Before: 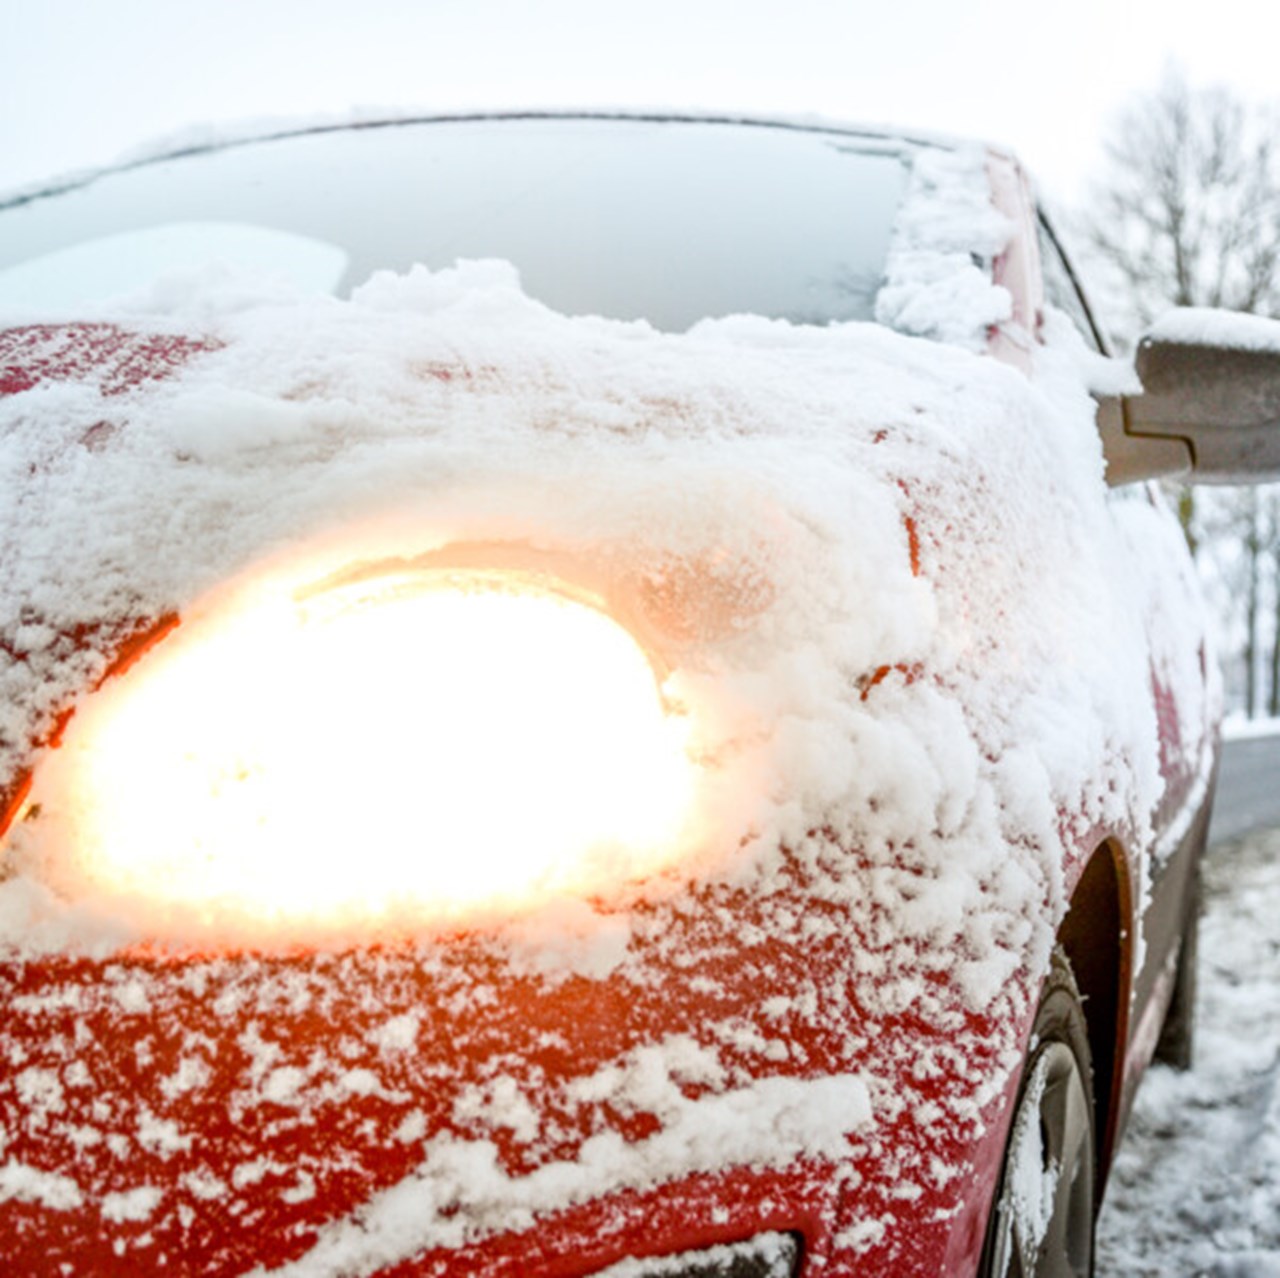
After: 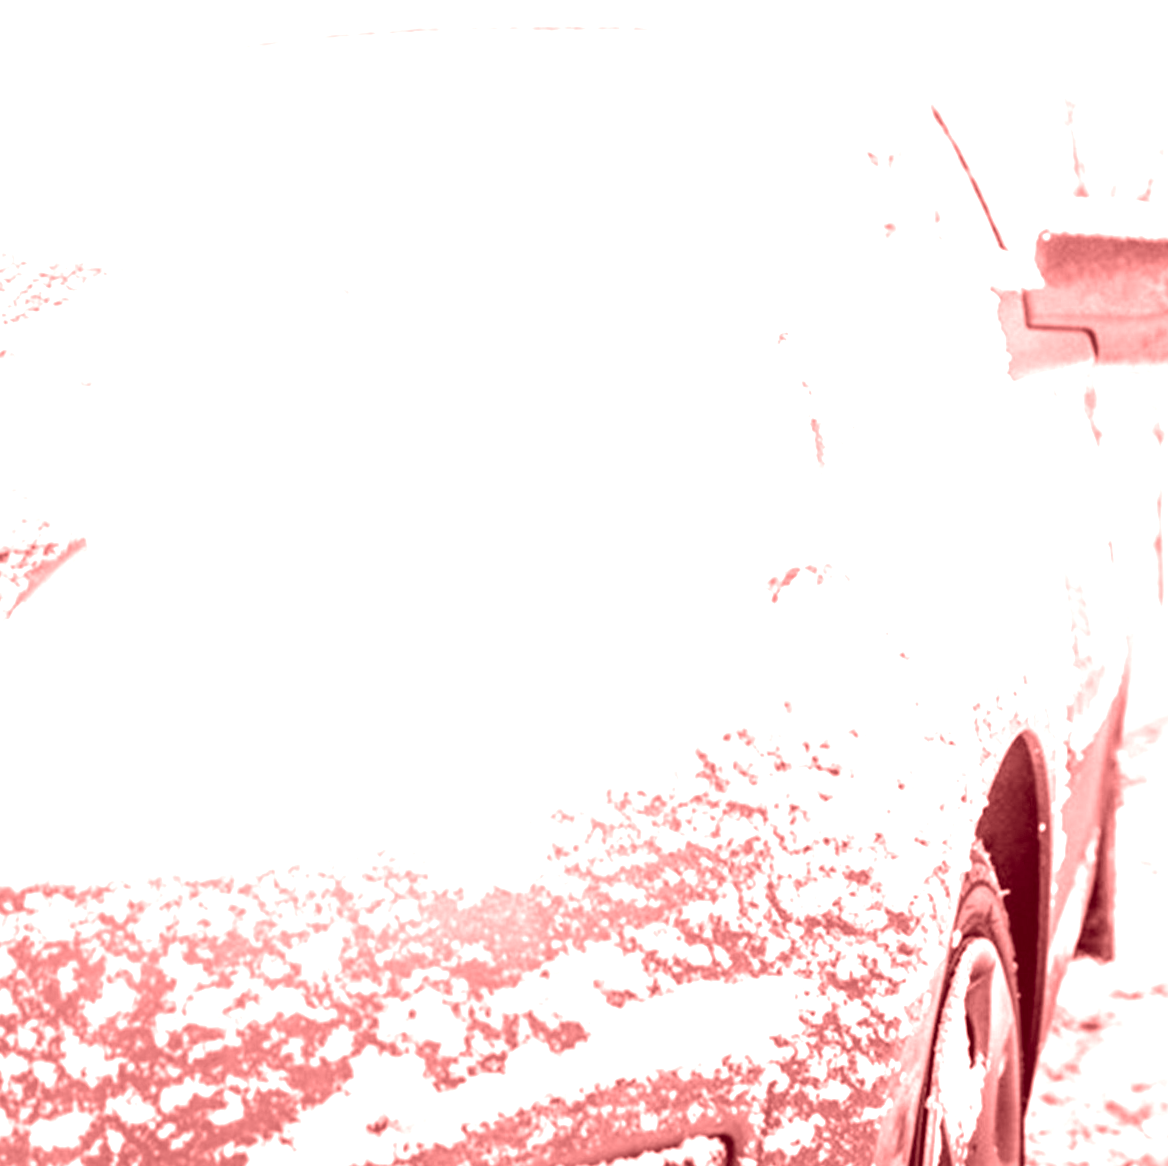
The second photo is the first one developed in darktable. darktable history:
color contrast: green-magenta contrast 1.2, blue-yellow contrast 1.2
crop and rotate: angle 1.96°, left 5.673%, top 5.673%
color correction: highlights a* -15.58, highlights b* 40, shadows a* -40, shadows b* -26.18
exposure: black level correction 0, exposure 1.625 EV, compensate exposure bias true, compensate highlight preservation false
colorize: saturation 60%, source mix 100%
